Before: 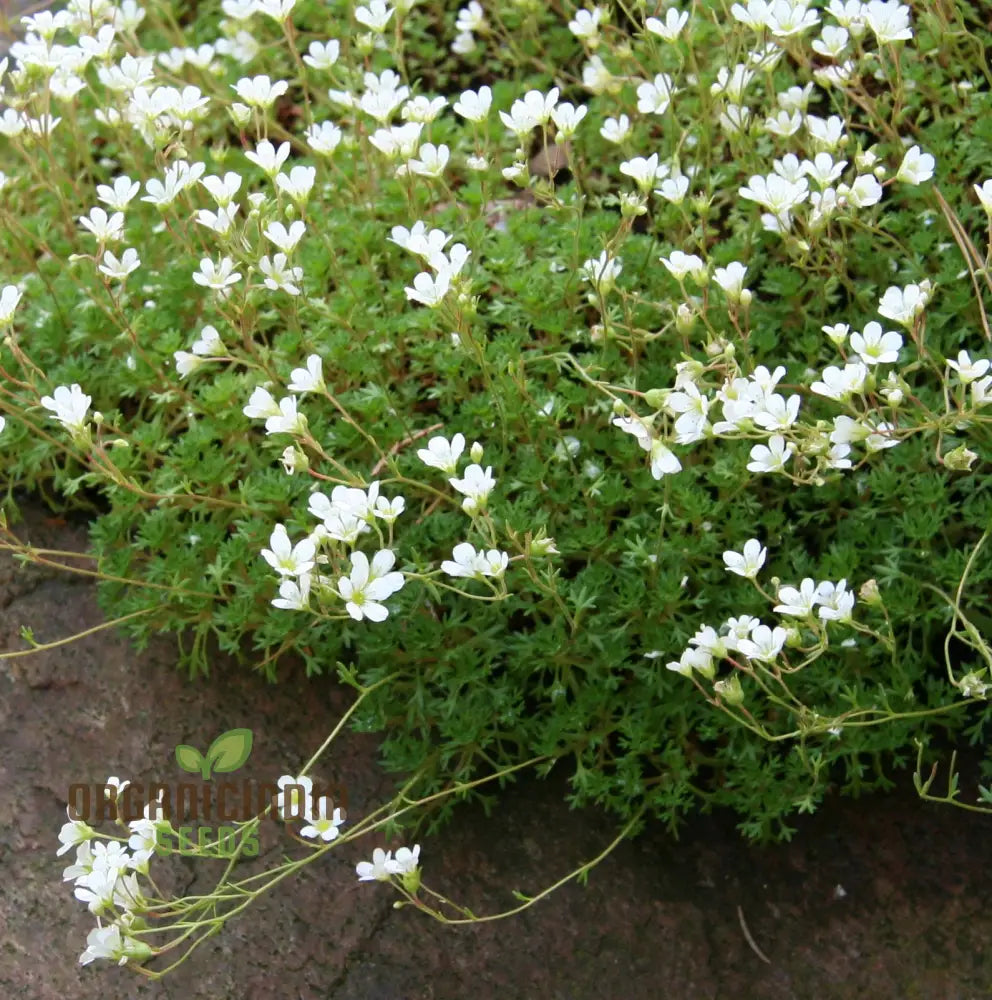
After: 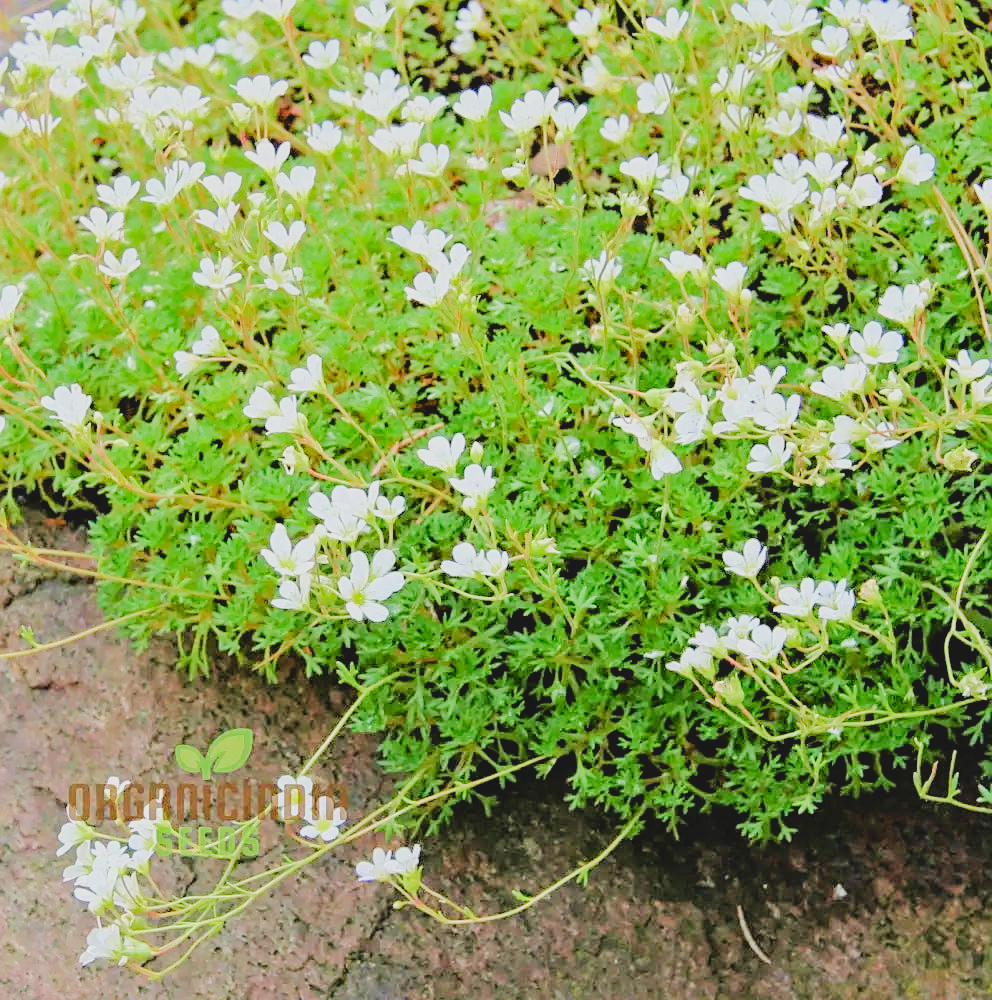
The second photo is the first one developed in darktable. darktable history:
exposure: black level correction 0, exposure 1.101 EV, compensate highlight preservation false
local contrast: highlights 100%, shadows 98%, detail 119%, midtone range 0.2
contrast brightness saturation: contrast -0.176, saturation 0.186
tone equalizer: -7 EV 0.152 EV, -6 EV 0.563 EV, -5 EV 1.12 EV, -4 EV 1.3 EV, -3 EV 1.12 EV, -2 EV 0.6 EV, -1 EV 0.151 EV, edges refinement/feathering 500, mask exposure compensation -1.57 EV, preserve details no
filmic rgb: black relative exposure -7.65 EV, white relative exposure 4.56 EV, hardness 3.61
sharpen: radius 1.873, amount 0.409, threshold 1.254
levels: levels [0, 0.499, 1]
contrast equalizer: octaves 7, y [[0.51, 0.537, 0.559, 0.574, 0.599, 0.618], [0.5 ×6], [0.5 ×6], [0 ×6], [0 ×6]]
